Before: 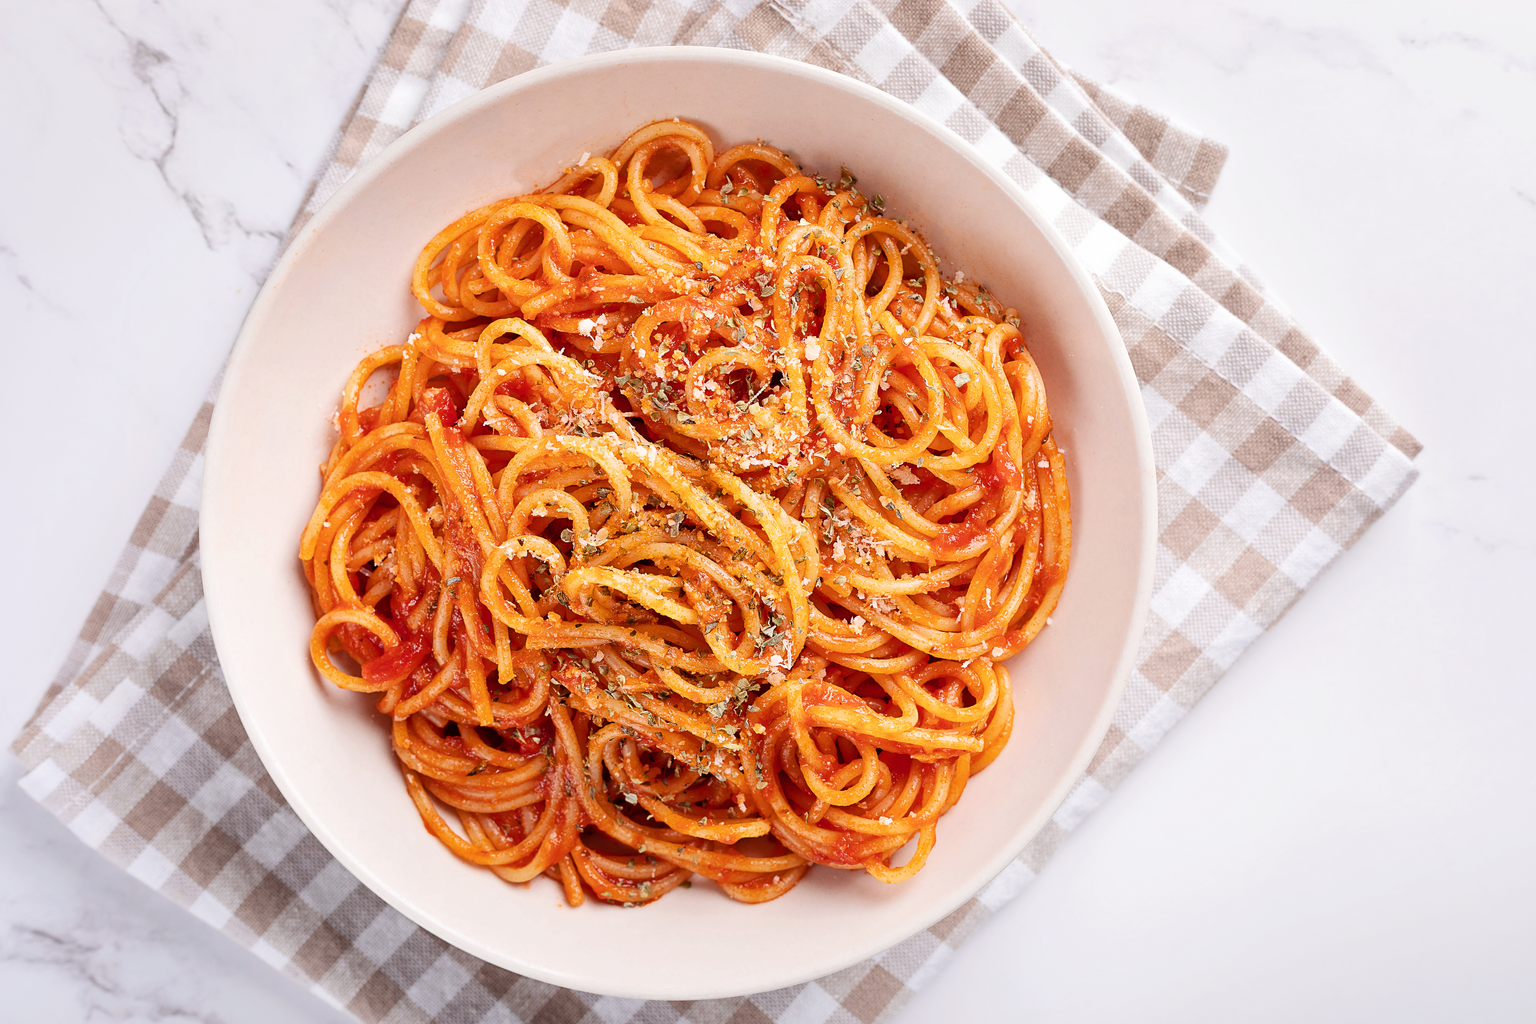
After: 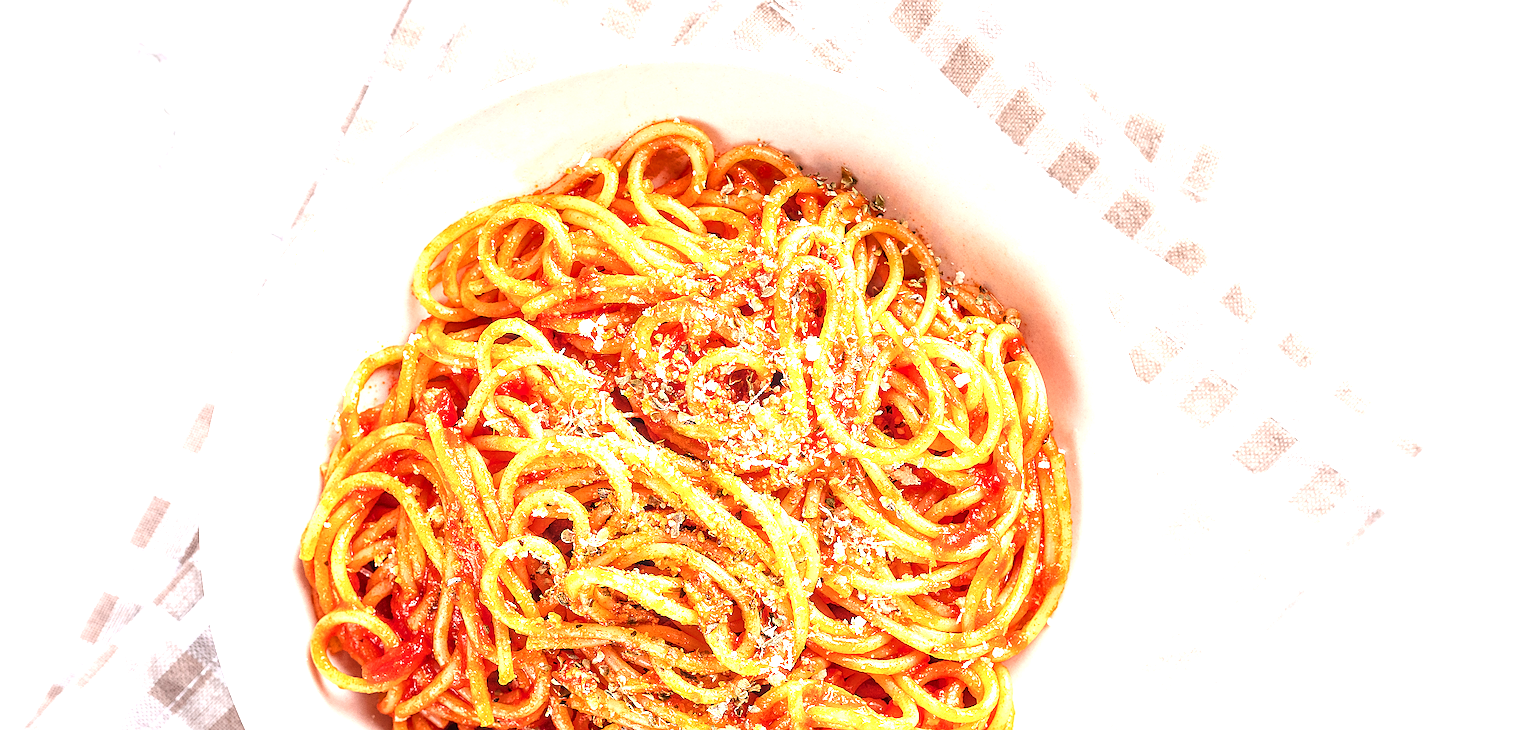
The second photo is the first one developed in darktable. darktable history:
crop: right 0.001%, bottom 28.69%
local contrast: detail 130%
exposure: exposure 1.159 EV, compensate highlight preservation false
sharpen: on, module defaults
